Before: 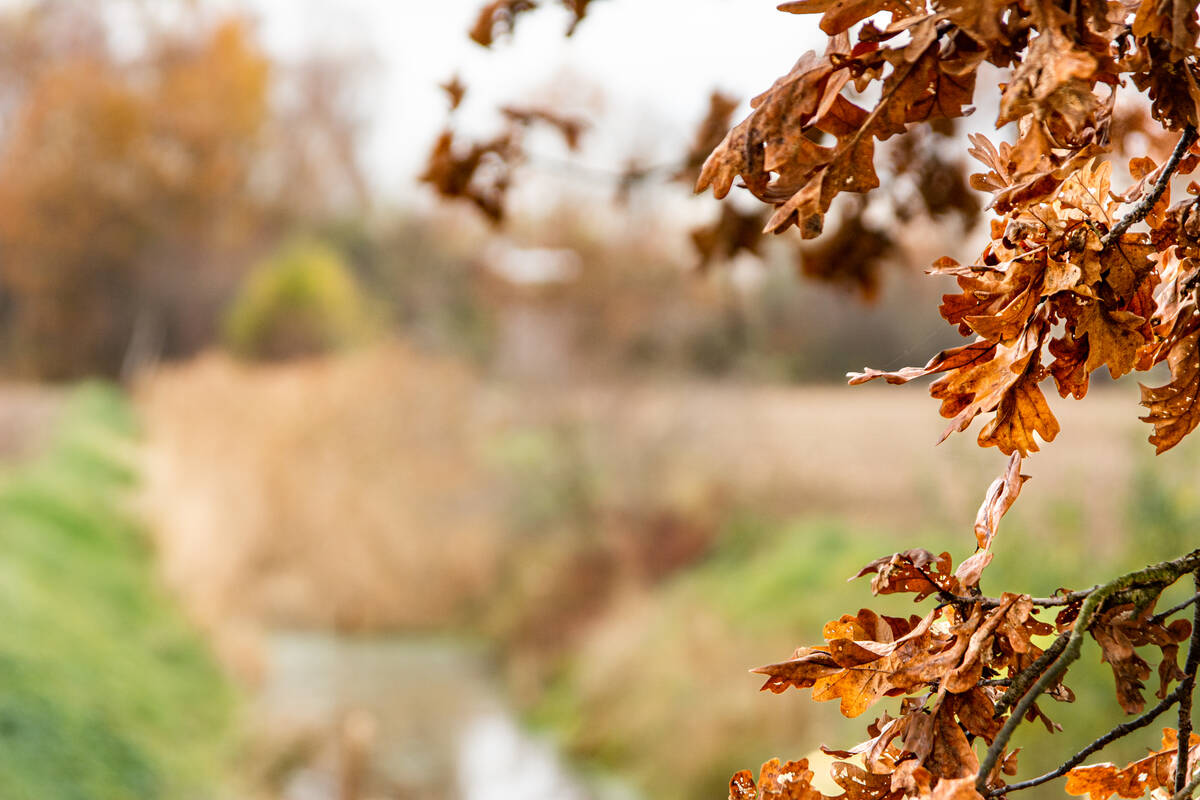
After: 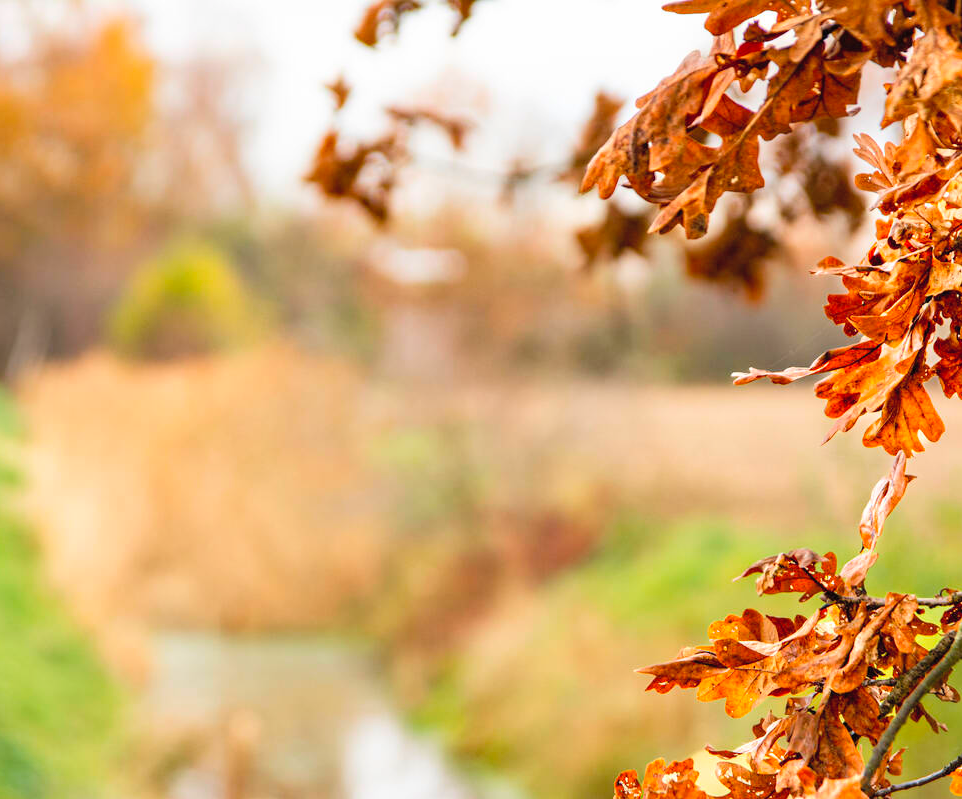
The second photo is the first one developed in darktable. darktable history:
contrast brightness saturation: contrast 0.07, brightness 0.18, saturation 0.4
crop and rotate: left 9.597%, right 10.195%
